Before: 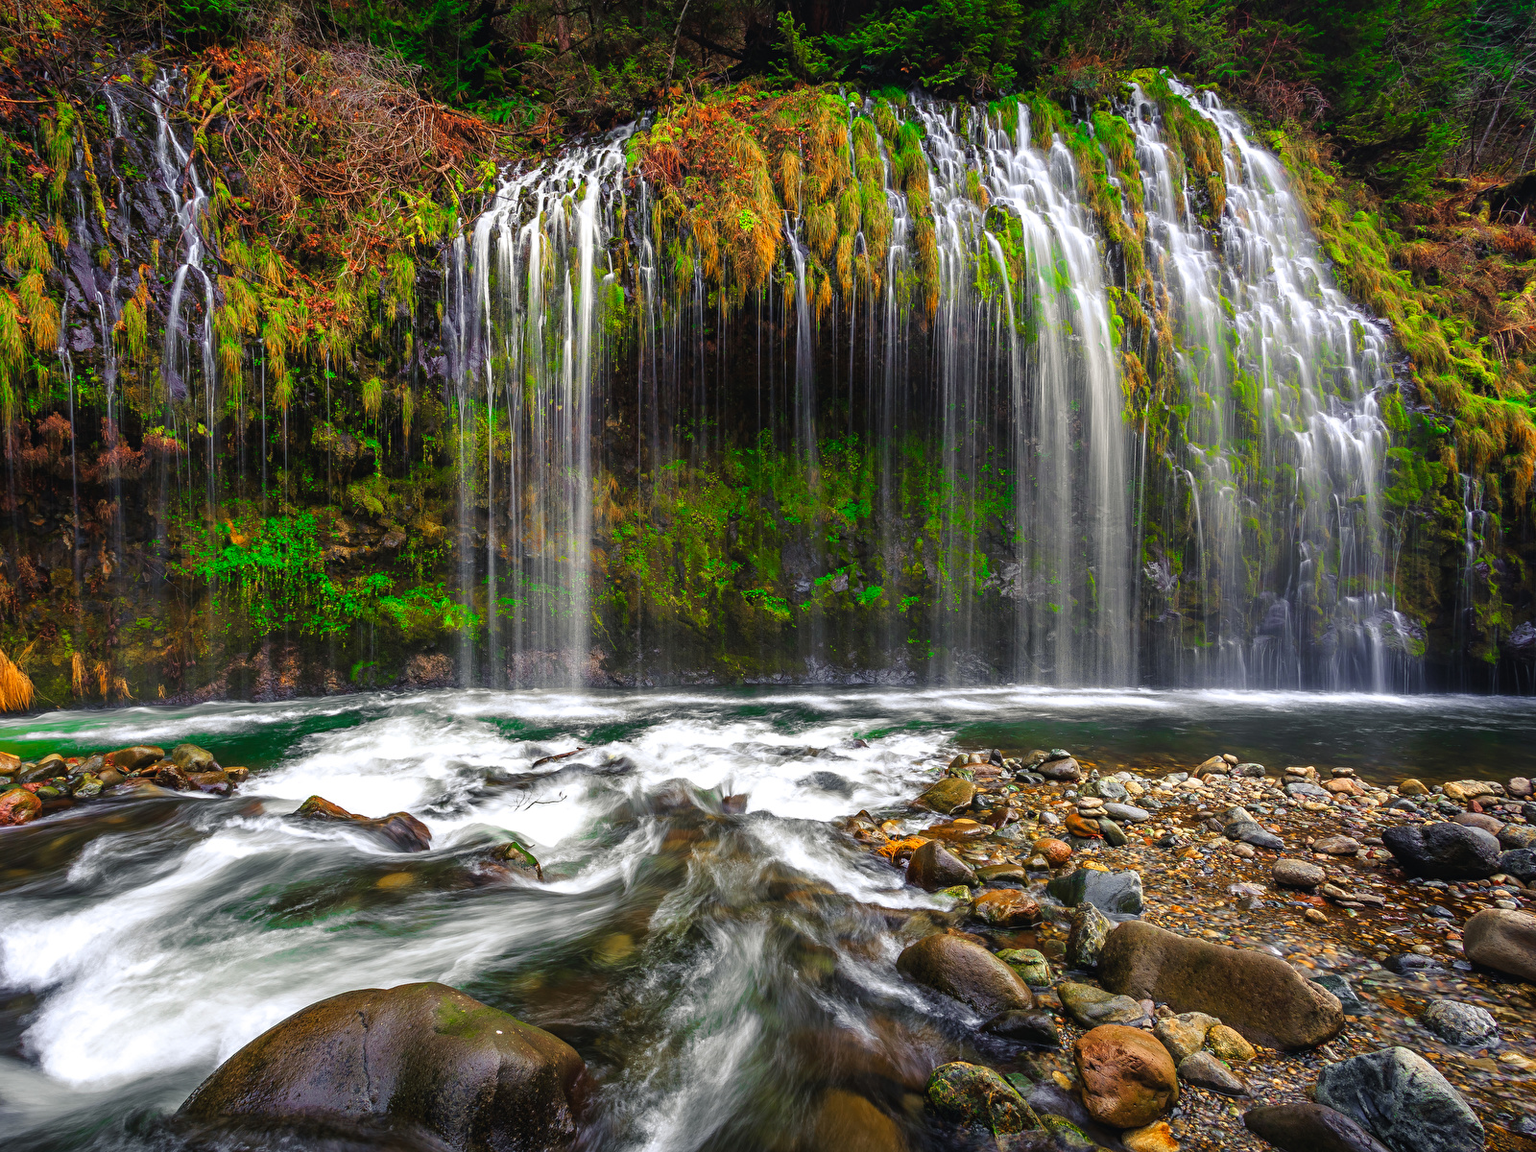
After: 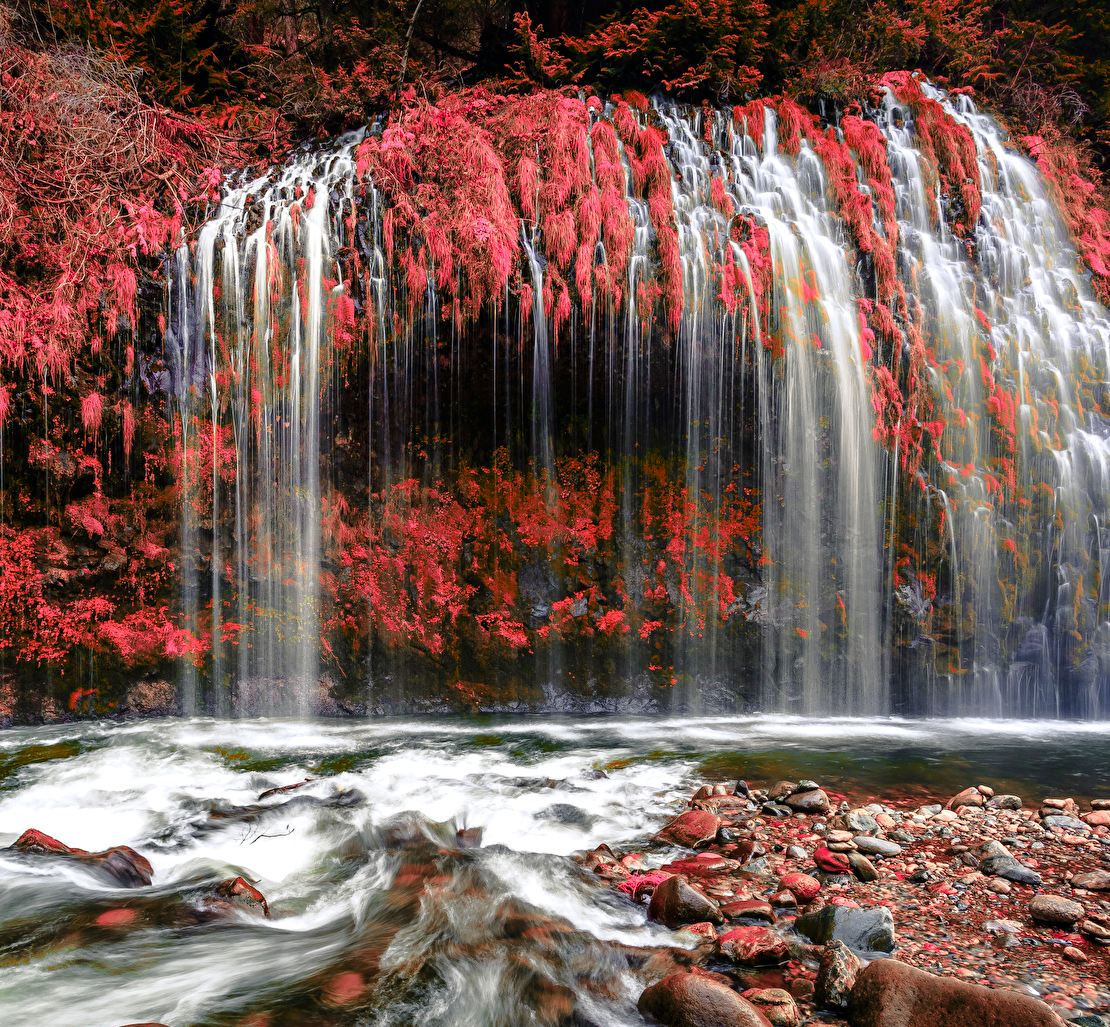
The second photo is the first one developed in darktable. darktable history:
crop: left 18.53%, right 12.047%, bottom 14.402%
color zones: curves: ch2 [(0, 0.488) (0.143, 0.417) (0.286, 0.212) (0.429, 0.179) (0.571, 0.154) (0.714, 0.415) (0.857, 0.495) (1, 0.488)]
tone curve: curves: ch0 [(0.024, 0) (0.075, 0.034) (0.145, 0.098) (0.257, 0.259) (0.408, 0.45) (0.611, 0.64) (0.81, 0.857) (1, 1)]; ch1 [(0, 0) (0.287, 0.198) (0.501, 0.506) (0.56, 0.57) (0.712, 0.777) (0.976, 0.992)]; ch2 [(0, 0) (0.5, 0.5) (0.523, 0.552) (0.59, 0.603) (0.681, 0.754) (1, 1)], preserve colors none
